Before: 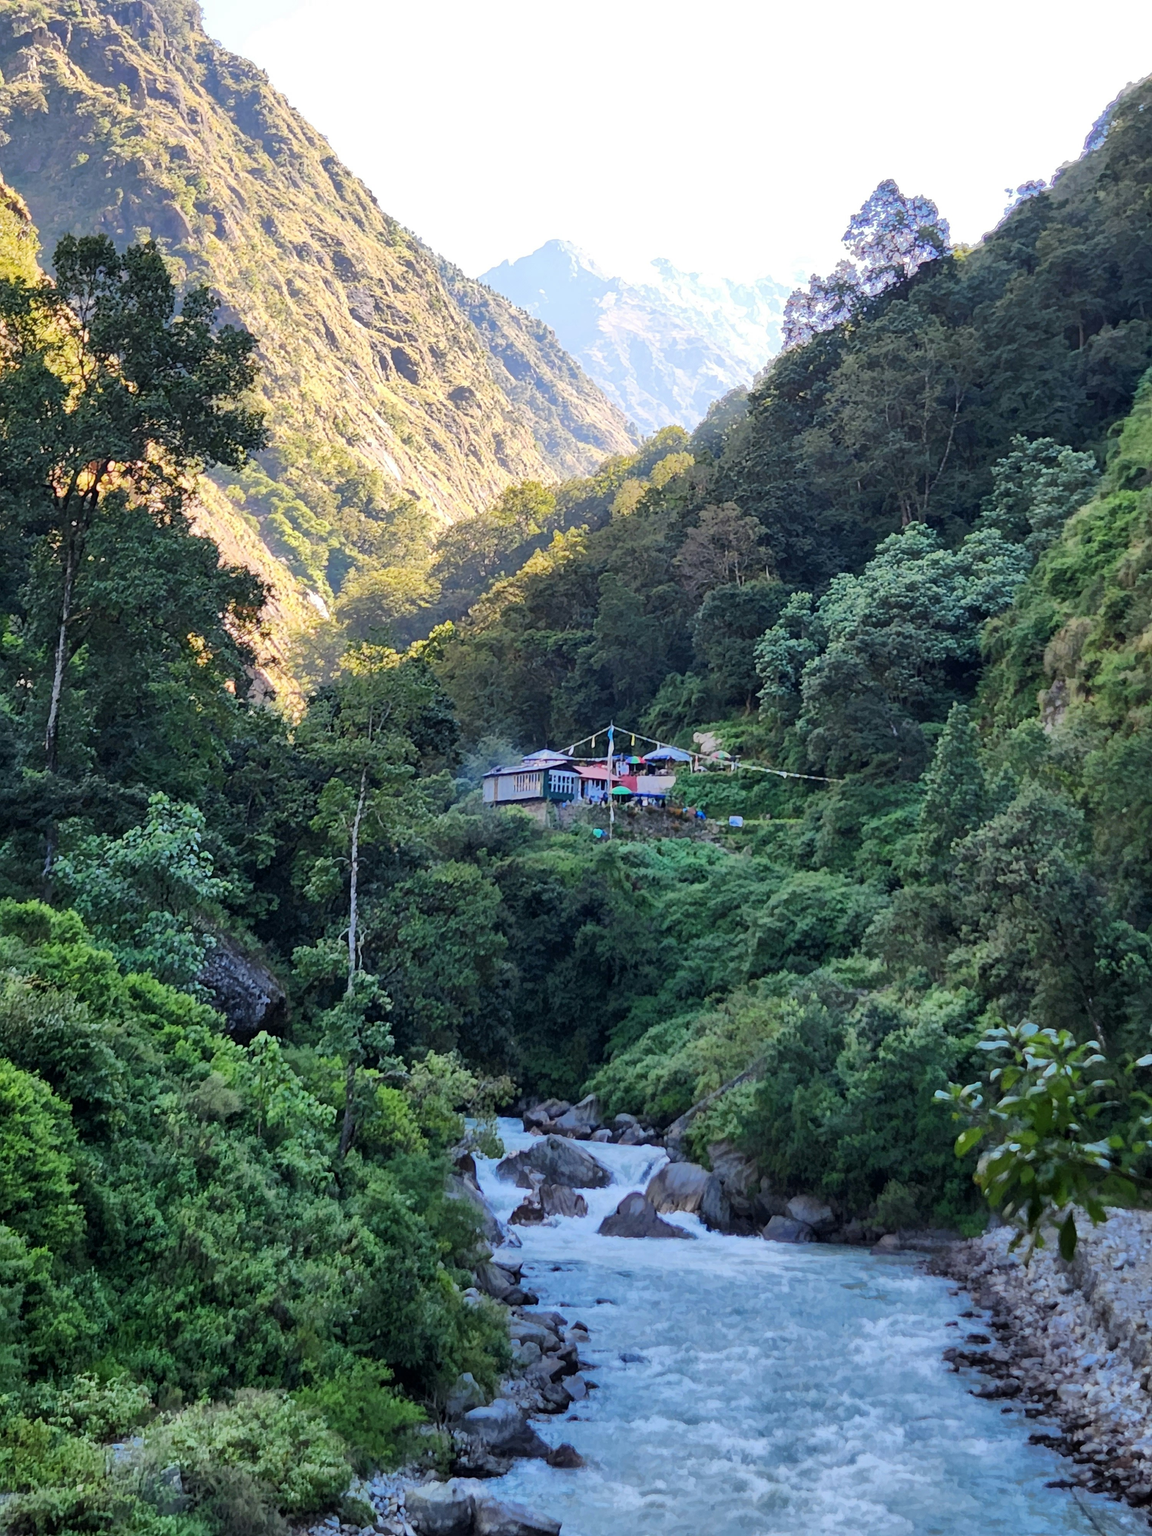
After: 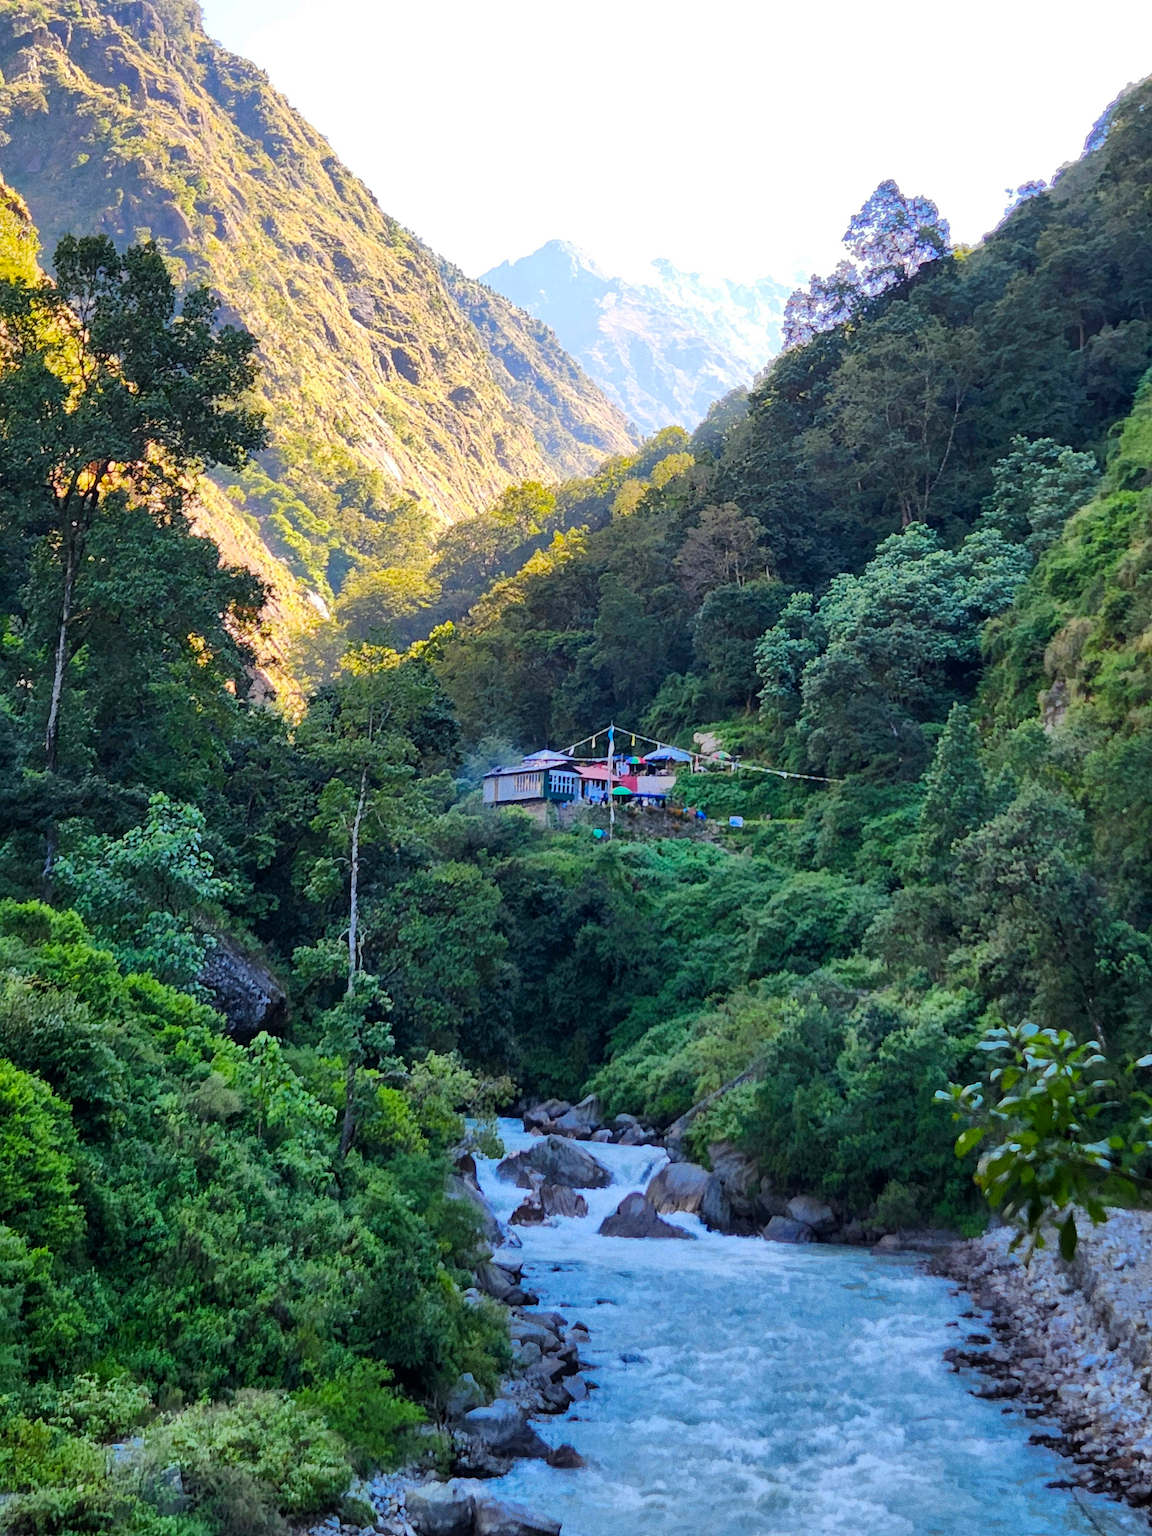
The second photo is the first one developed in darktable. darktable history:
color balance rgb: perceptual saturation grading › global saturation 25%, global vibrance 20%
grain: coarseness 3.21 ISO
